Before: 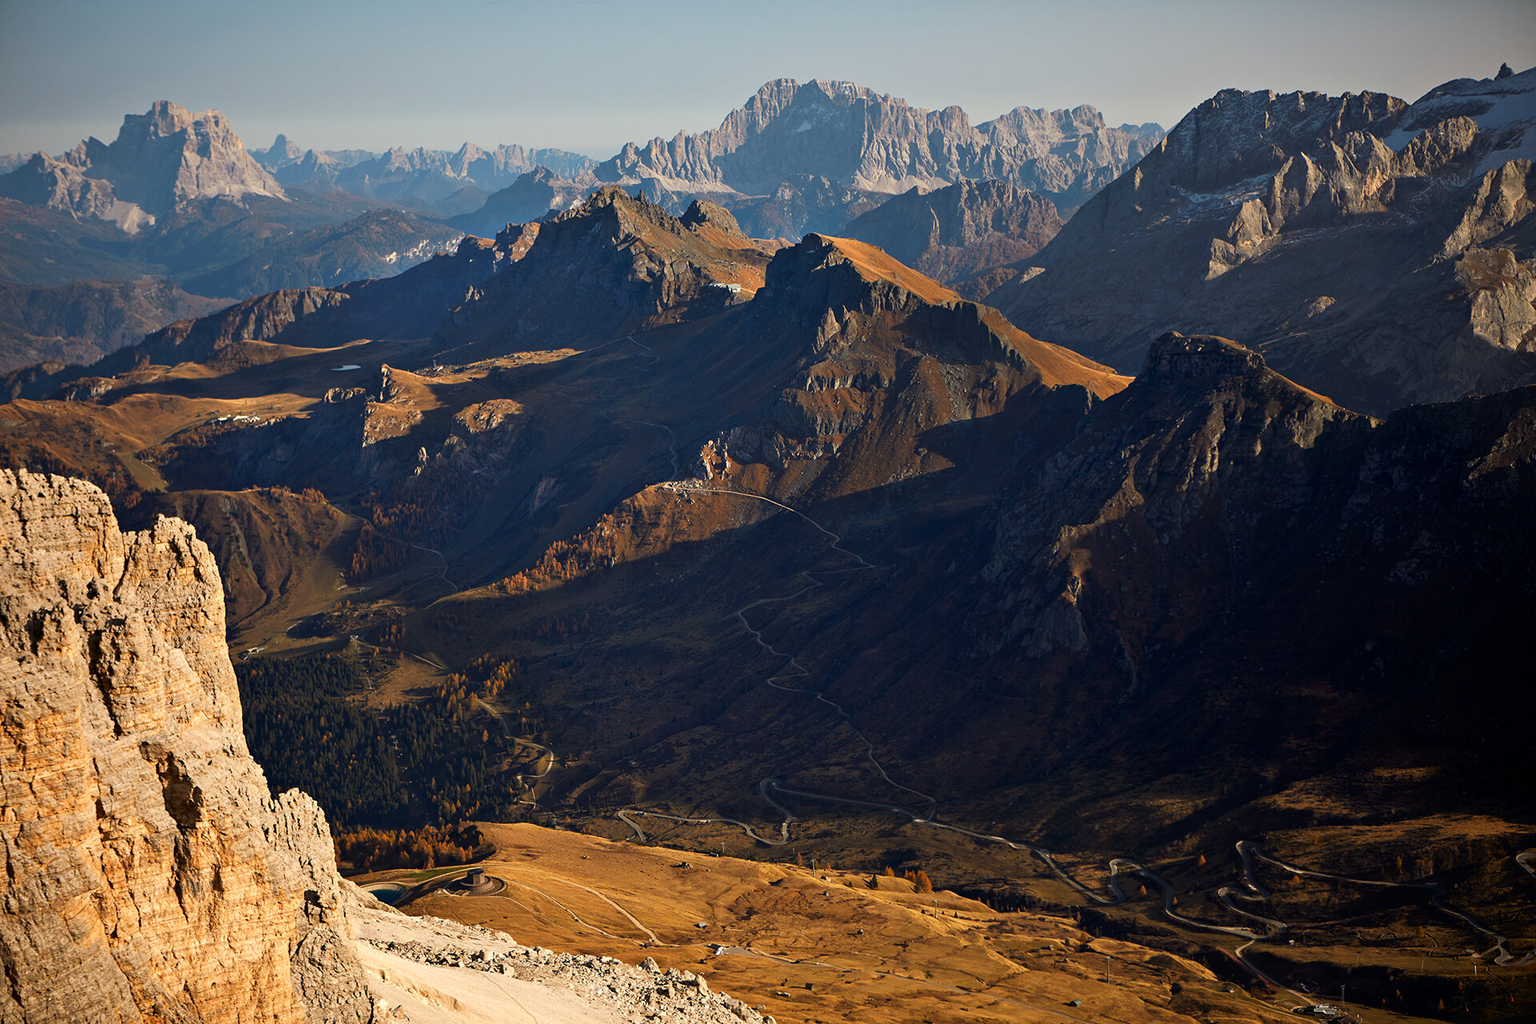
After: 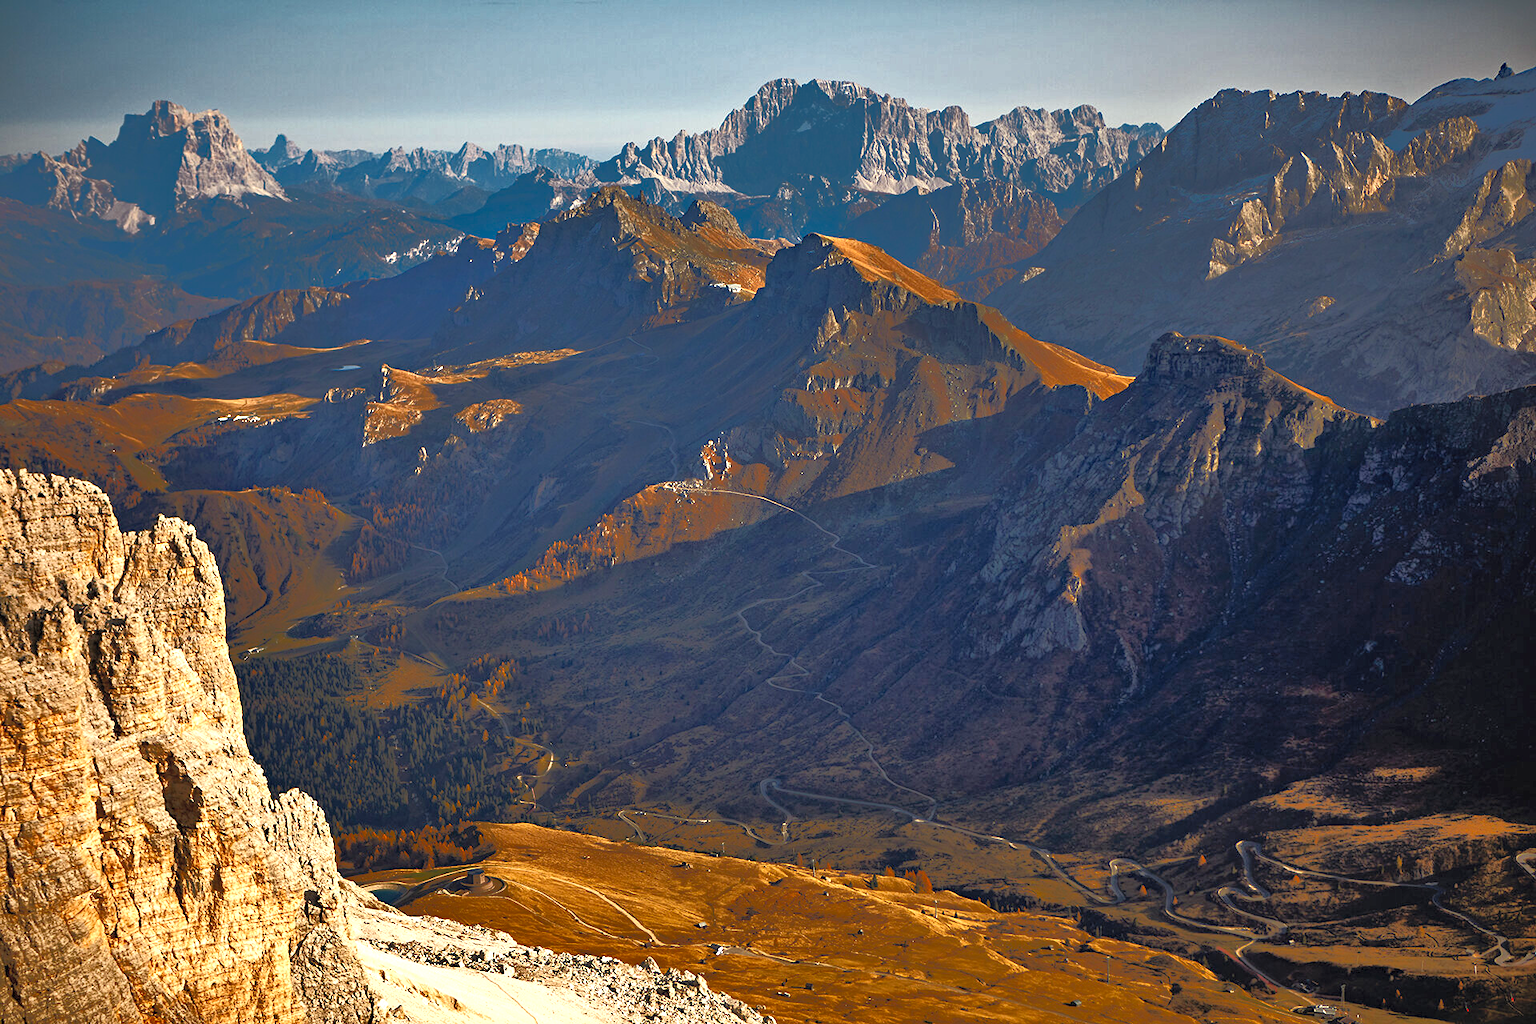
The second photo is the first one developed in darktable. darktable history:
tone curve: curves: ch0 [(0, 0) (0.003, 0.032) (0.53, 0.368) (0.901, 0.866) (1, 1)], color space Lab, independent channels, preserve colors none
exposure: black level correction 0, exposure 0.591 EV, compensate exposure bias true, compensate highlight preservation false
local contrast: highlights 102%, shadows 98%, detail 119%, midtone range 0.2
shadows and highlights: low approximation 0.01, soften with gaussian
haze removal: compatibility mode true, adaptive false
